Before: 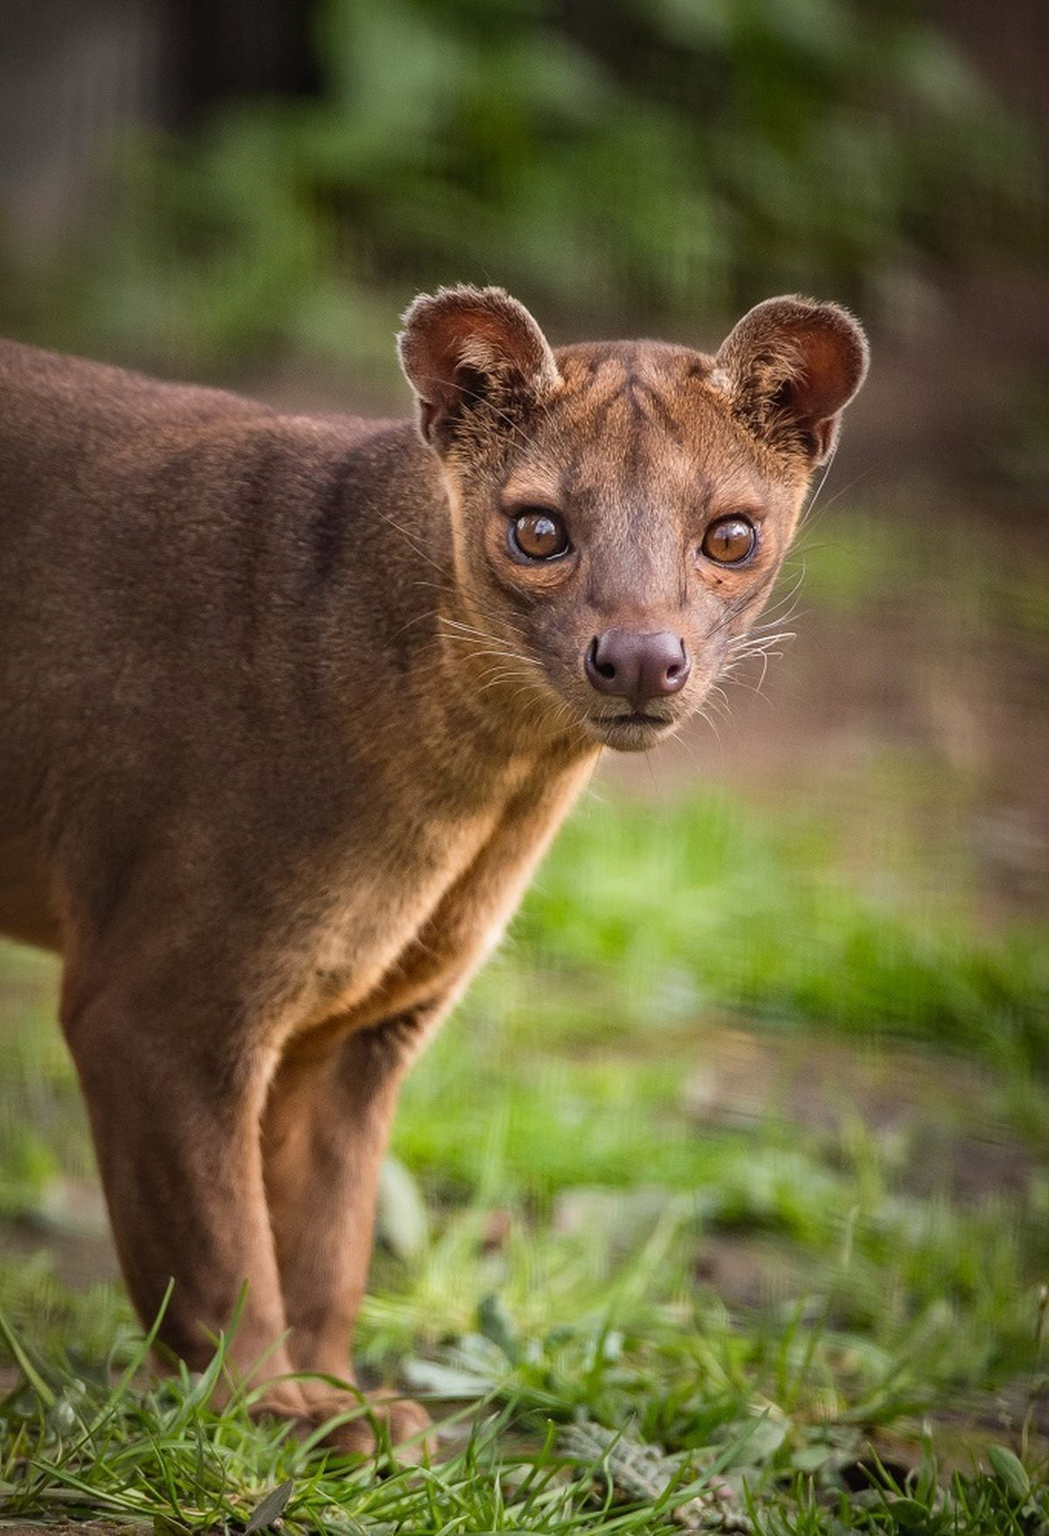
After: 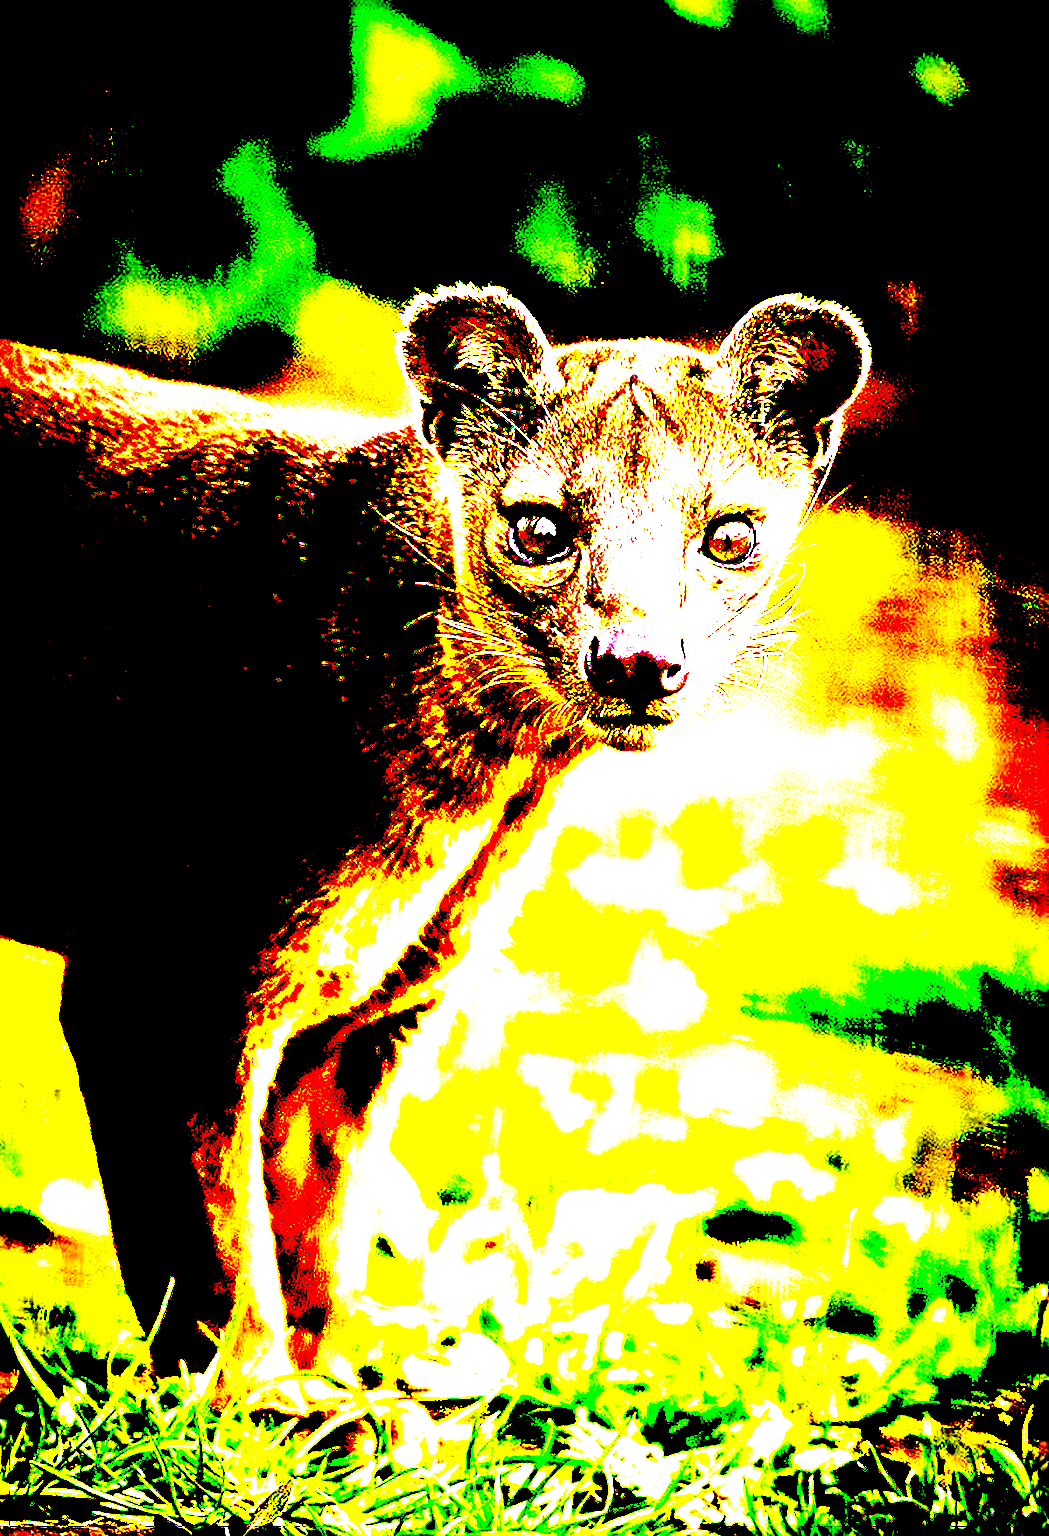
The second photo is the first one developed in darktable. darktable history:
sharpen: radius 5.275, amount 0.312, threshold 26.461
exposure: black level correction 0.099, exposure 2.948 EV, compensate highlight preservation false
